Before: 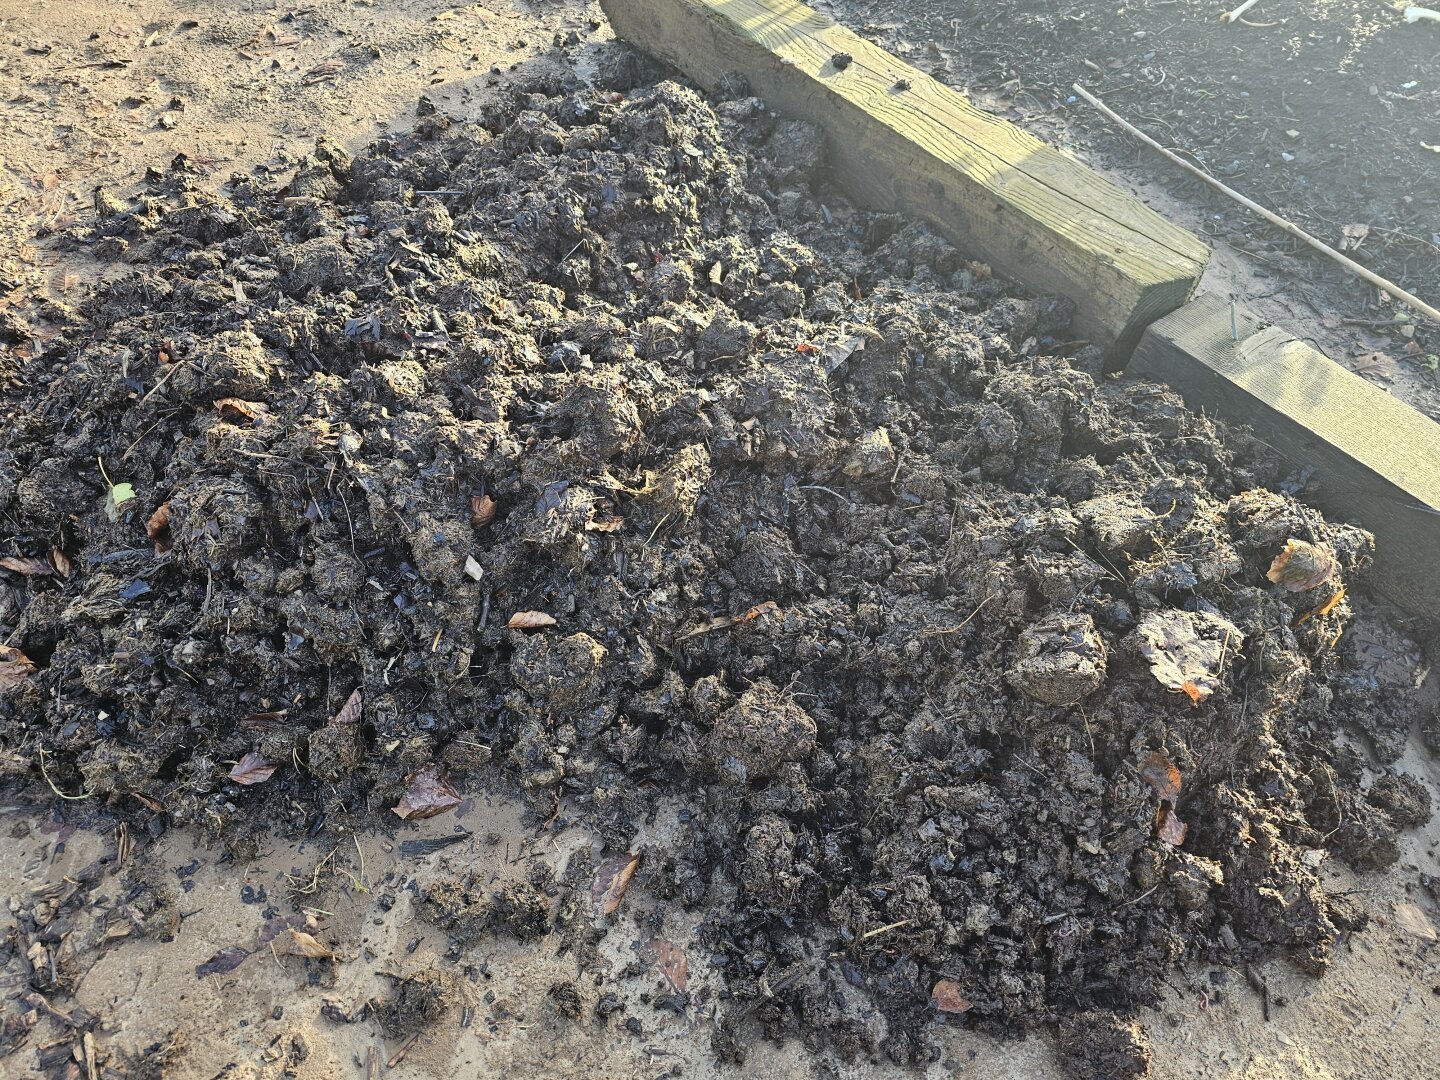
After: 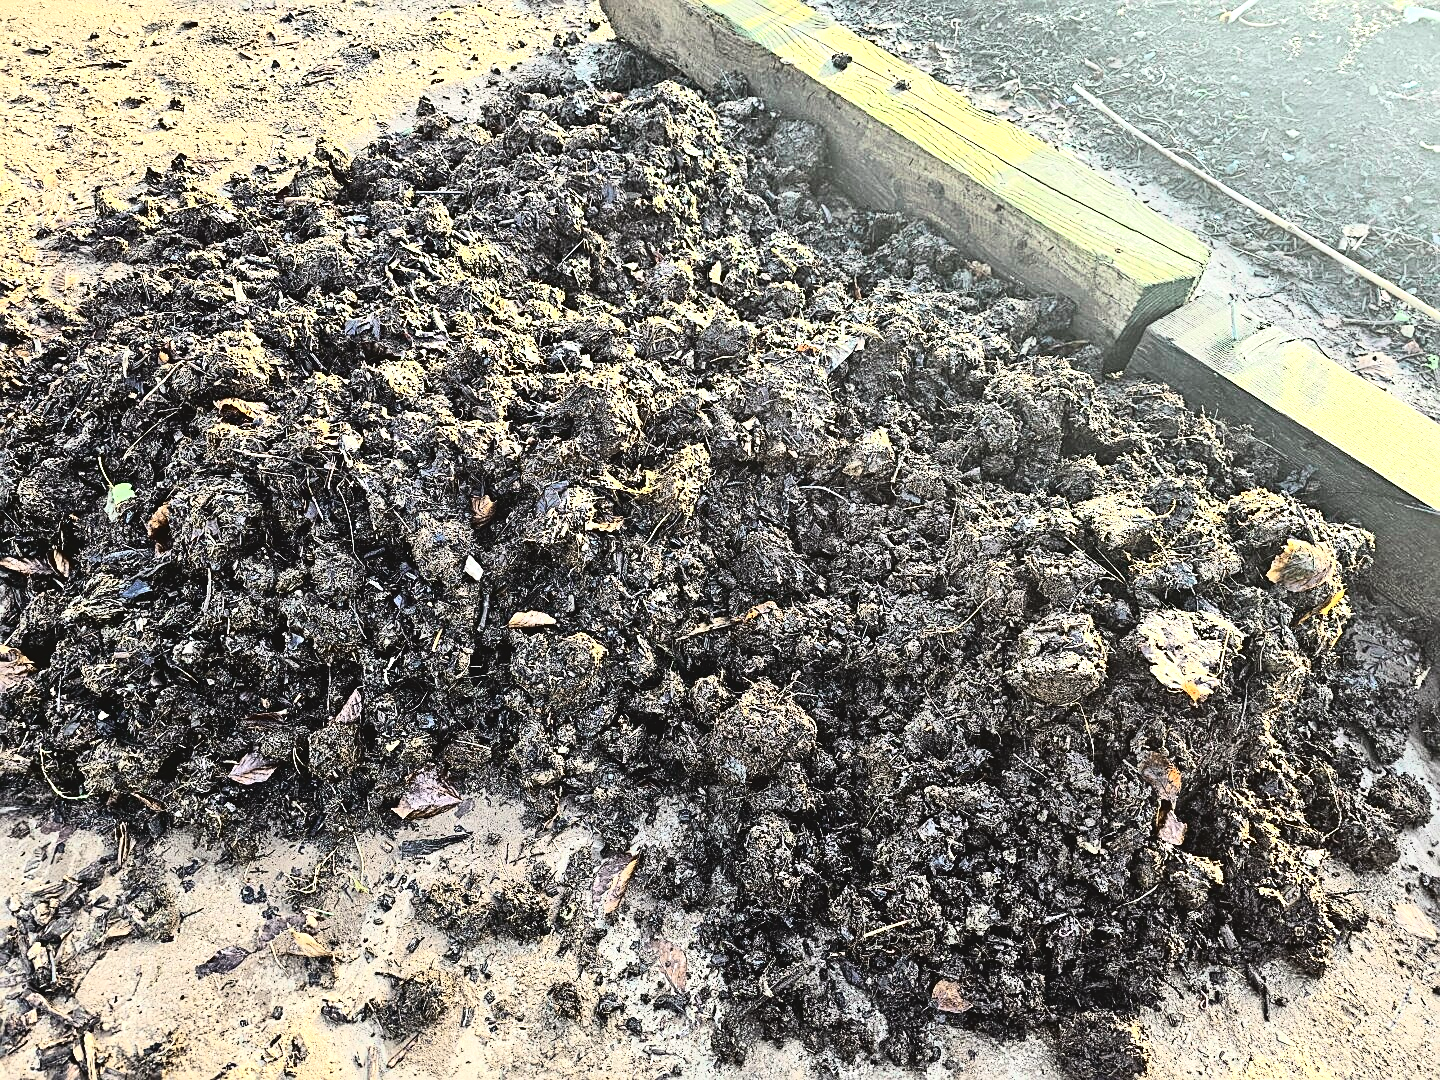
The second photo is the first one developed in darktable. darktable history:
tone curve: curves: ch0 [(0, 0.049) (0.113, 0.084) (0.285, 0.301) (0.673, 0.796) (0.845, 0.932) (0.994, 0.971)]; ch1 [(0, 0) (0.456, 0.424) (0.498, 0.5) (0.57, 0.557) (0.631, 0.635) (1, 1)]; ch2 [(0, 0) (0.395, 0.398) (0.44, 0.456) (0.502, 0.507) (0.55, 0.559) (0.67, 0.702) (1, 1)], color space Lab, independent channels, preserve colors none
sharpen: on, module defaults
tone equalizer: -8 EV -1.1 EV, -7 EV -1.04 EV, -6 EV -0.898 EV, -5 EV -0.539 EV, -3 EV 0.6 EV, -2 EV 0.879 EV, -1 EV 0.986 EV, +0 EV 1.07 EV, edges refinement/feathering 500, mask exposure compensation -1.57 EV, preserve details no
